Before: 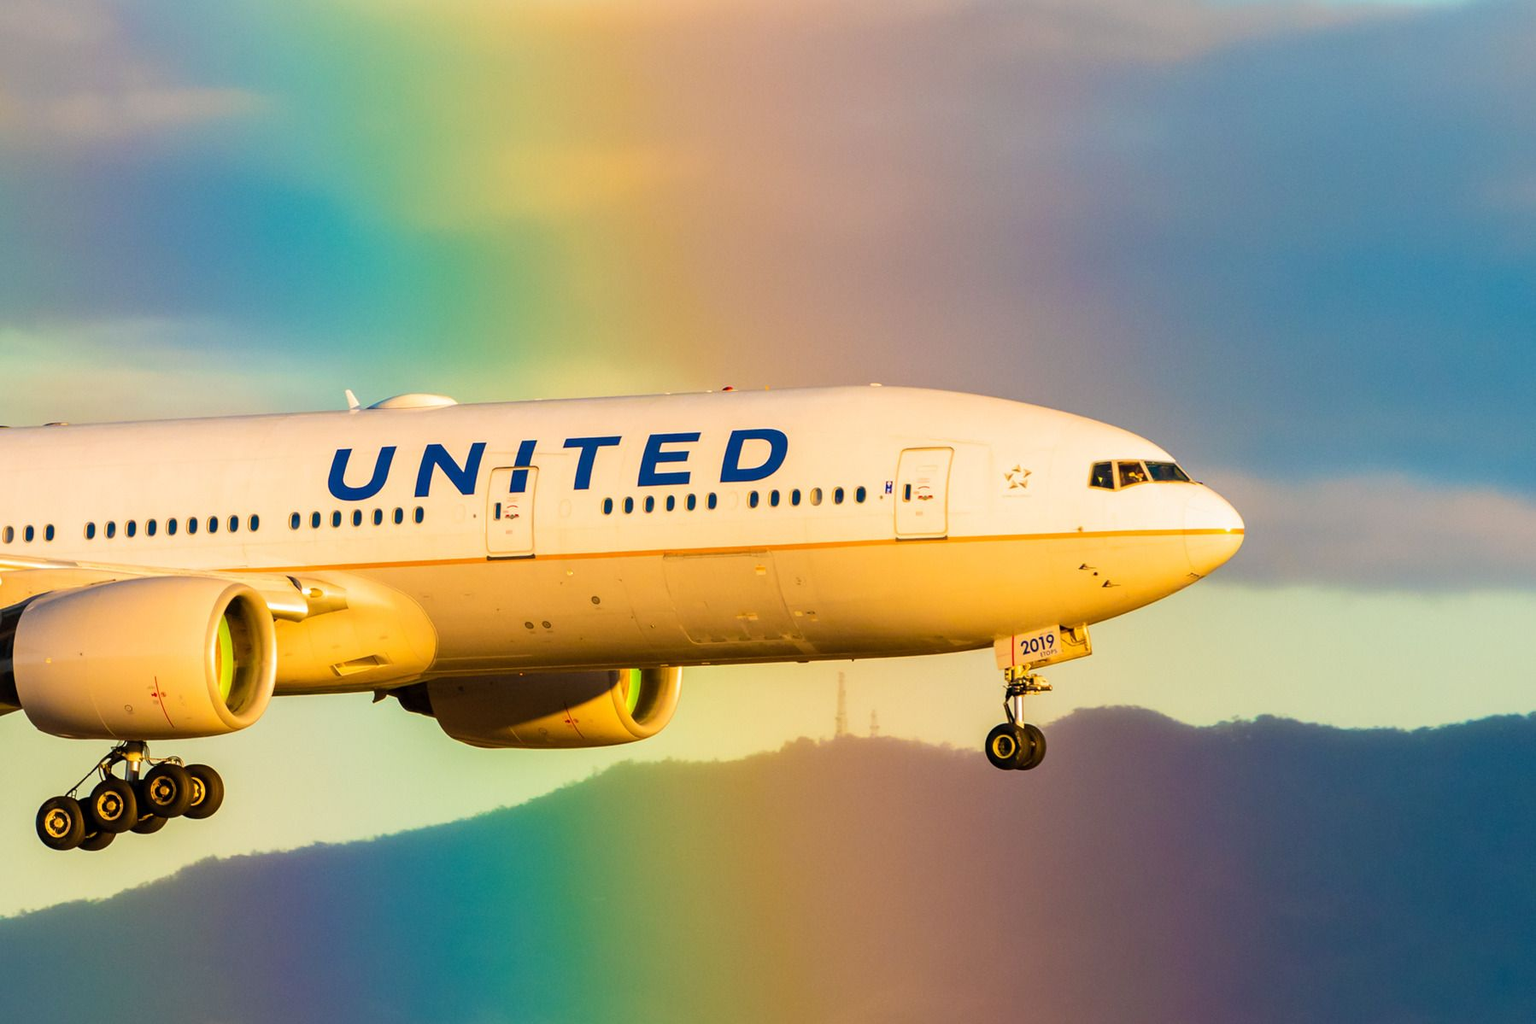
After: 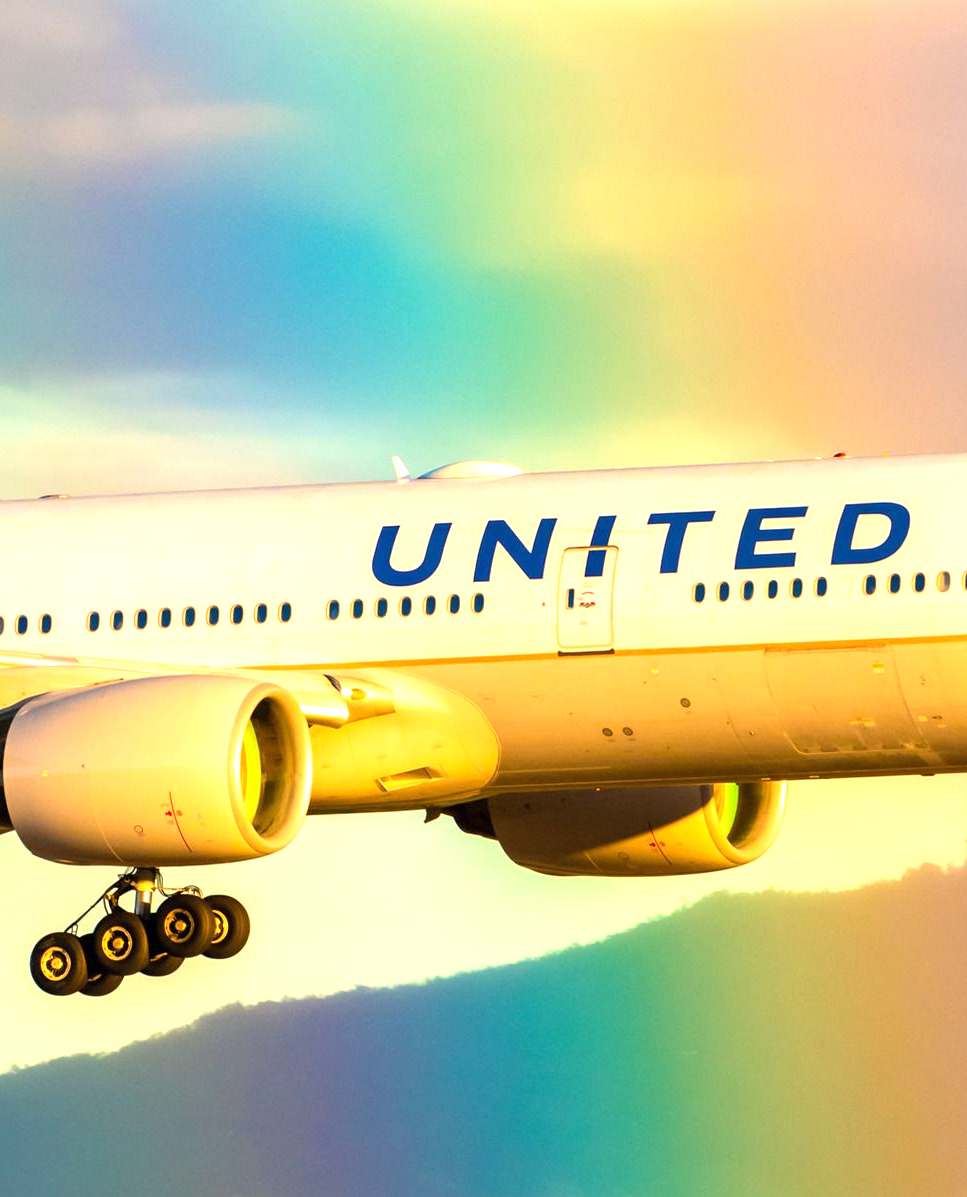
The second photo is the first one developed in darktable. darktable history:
crop: left 0.668%, right 45.546%, bottom 0.087%
tone equalizer: -8 EV -0.765 EV, -7 EV -0.705 EV, -6 EV -0.593 EV, -5 EV -0.404 EV, -3 EV 0.388 EV, -2 EV 0.6 EV, -1 EV 0.7 EV, +0 EV 0.737 EV, smoothing diameter 24.81%, edges refinement/feathering 6.71, preserve details guided filter
